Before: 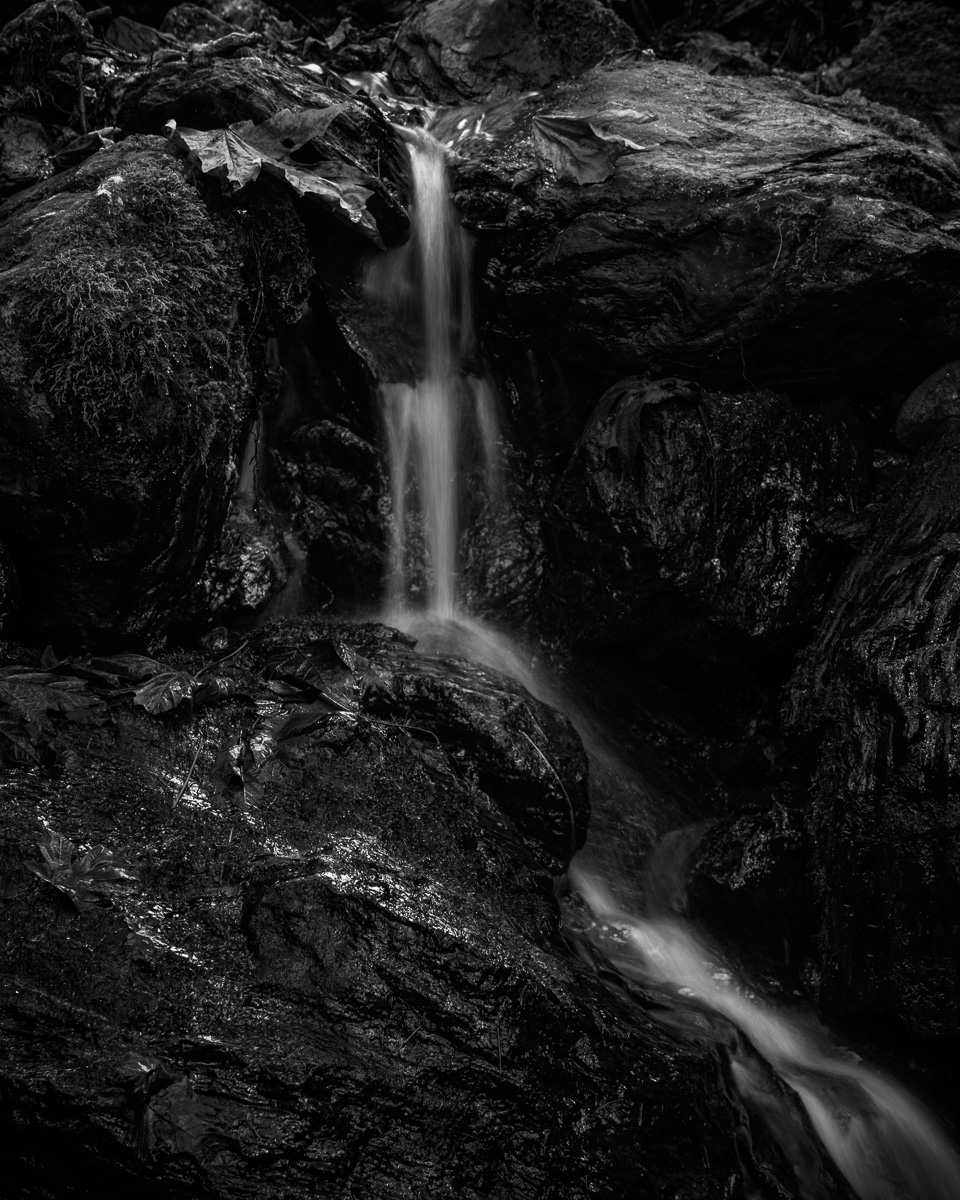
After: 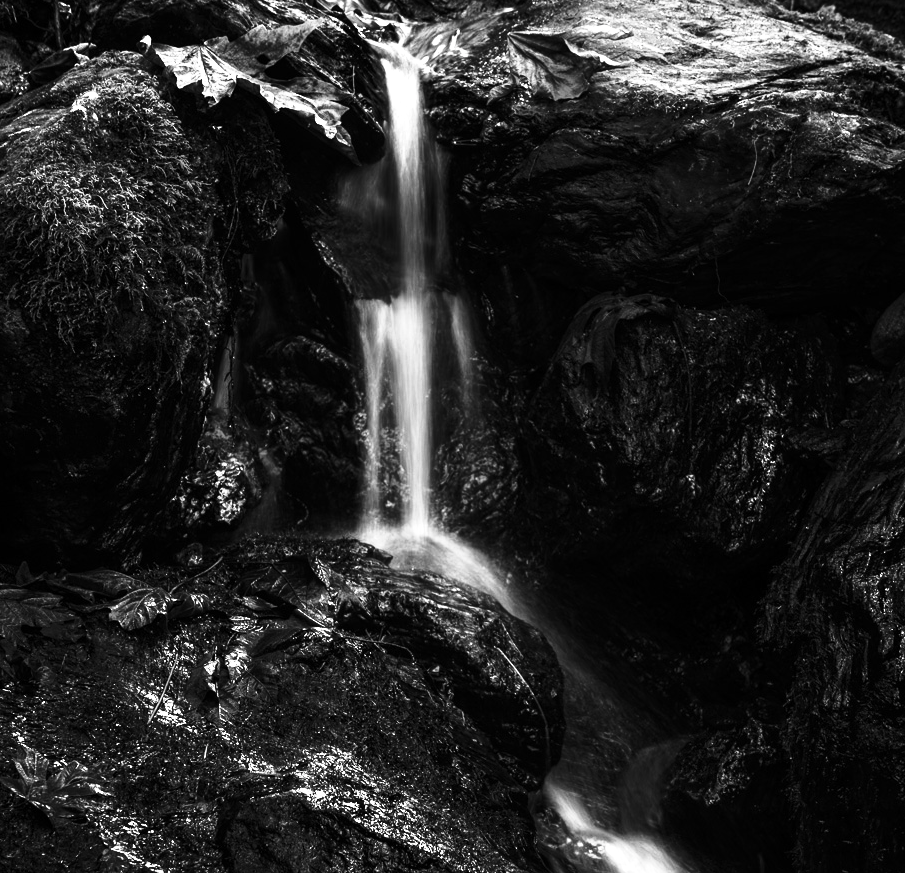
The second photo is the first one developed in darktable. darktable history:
exposure: exposure 0.498 EV, compensate highlight preservation false
color correction: highlights b* -0.015, saturation 1.06
color balance rgb: power › hue 72.65°, perceptual saturation grading › global saturation 30.259%, perceptual brilliance grading › global brilliance 15.788%, perceptual brilliance grading › shadows -35.447%, contrast -10.065%
tone equalizer: -8 EV -0.714 EV, -7 EV -0.684 EV, -6 EV -0.599 EV, -5 EV -0.379 EV, -3 EV 0.398 EV, -2 EV 0.6 EV, -1 EV 0.698 EV, +0 EV 0.739 EV, edges refinement/feathering 500, mask exposure compensation -1.57 EV, preserve details guided filter
crop: left 2.63%, top 7.037%, right 3.062%, bottom 20.187%
base curve: curves: ch0 [(0, 0) (0.028, 0.03) (0.121, 0.232) (0.46, 0.748) (0.859, 0.968) (1, 1)], preserve colors none
